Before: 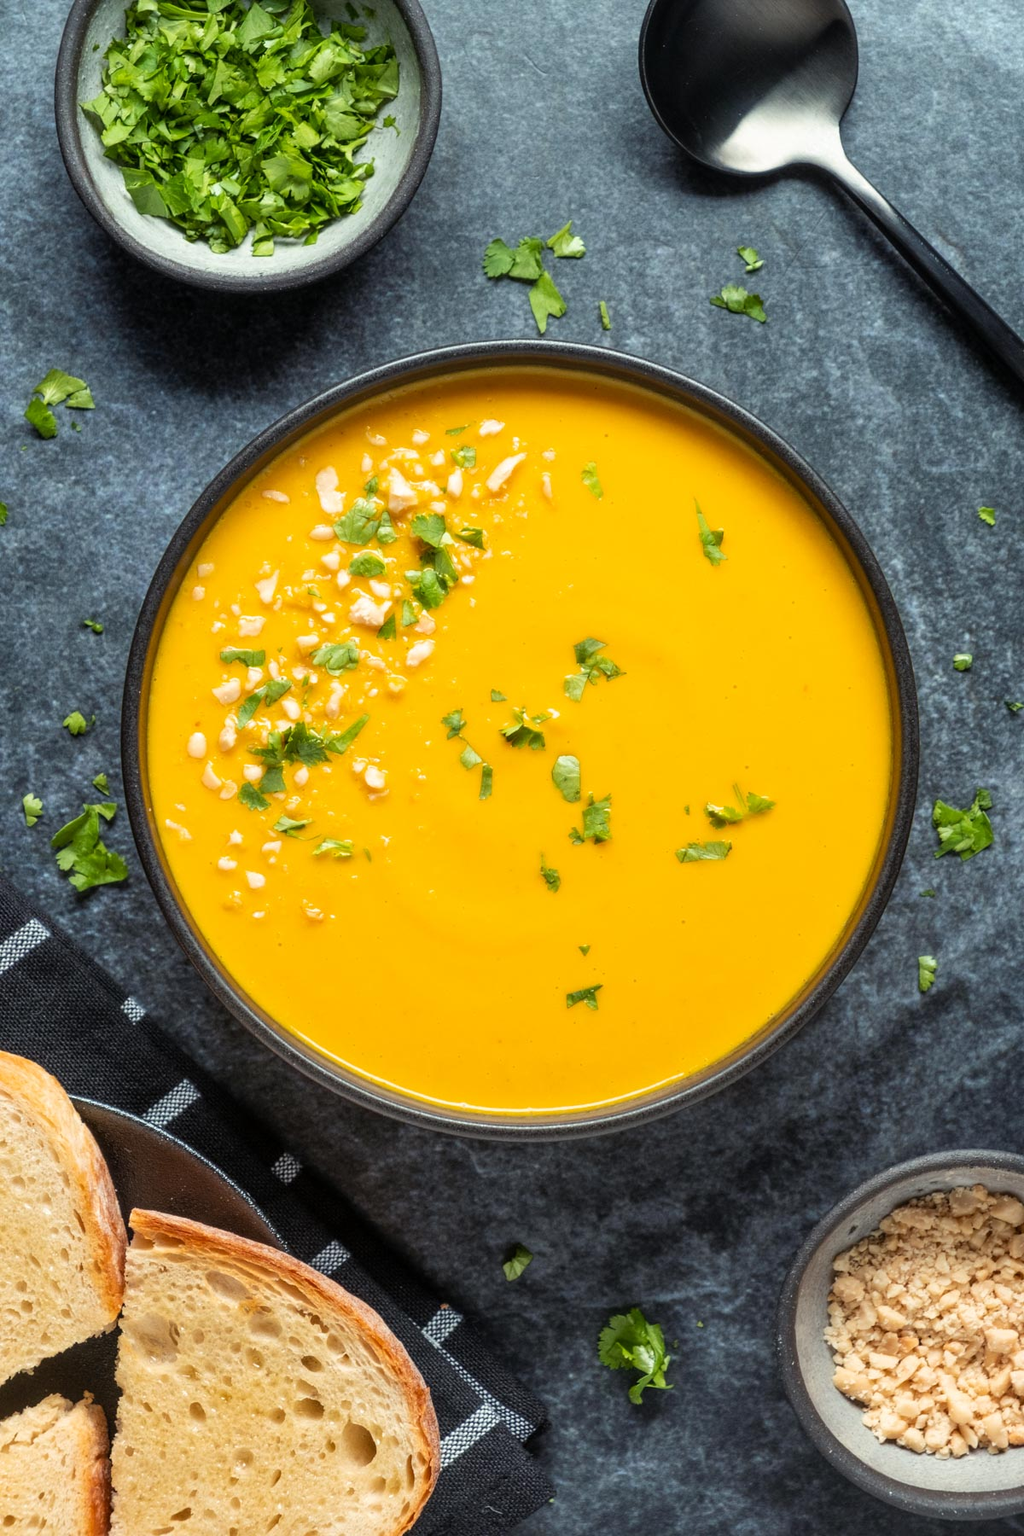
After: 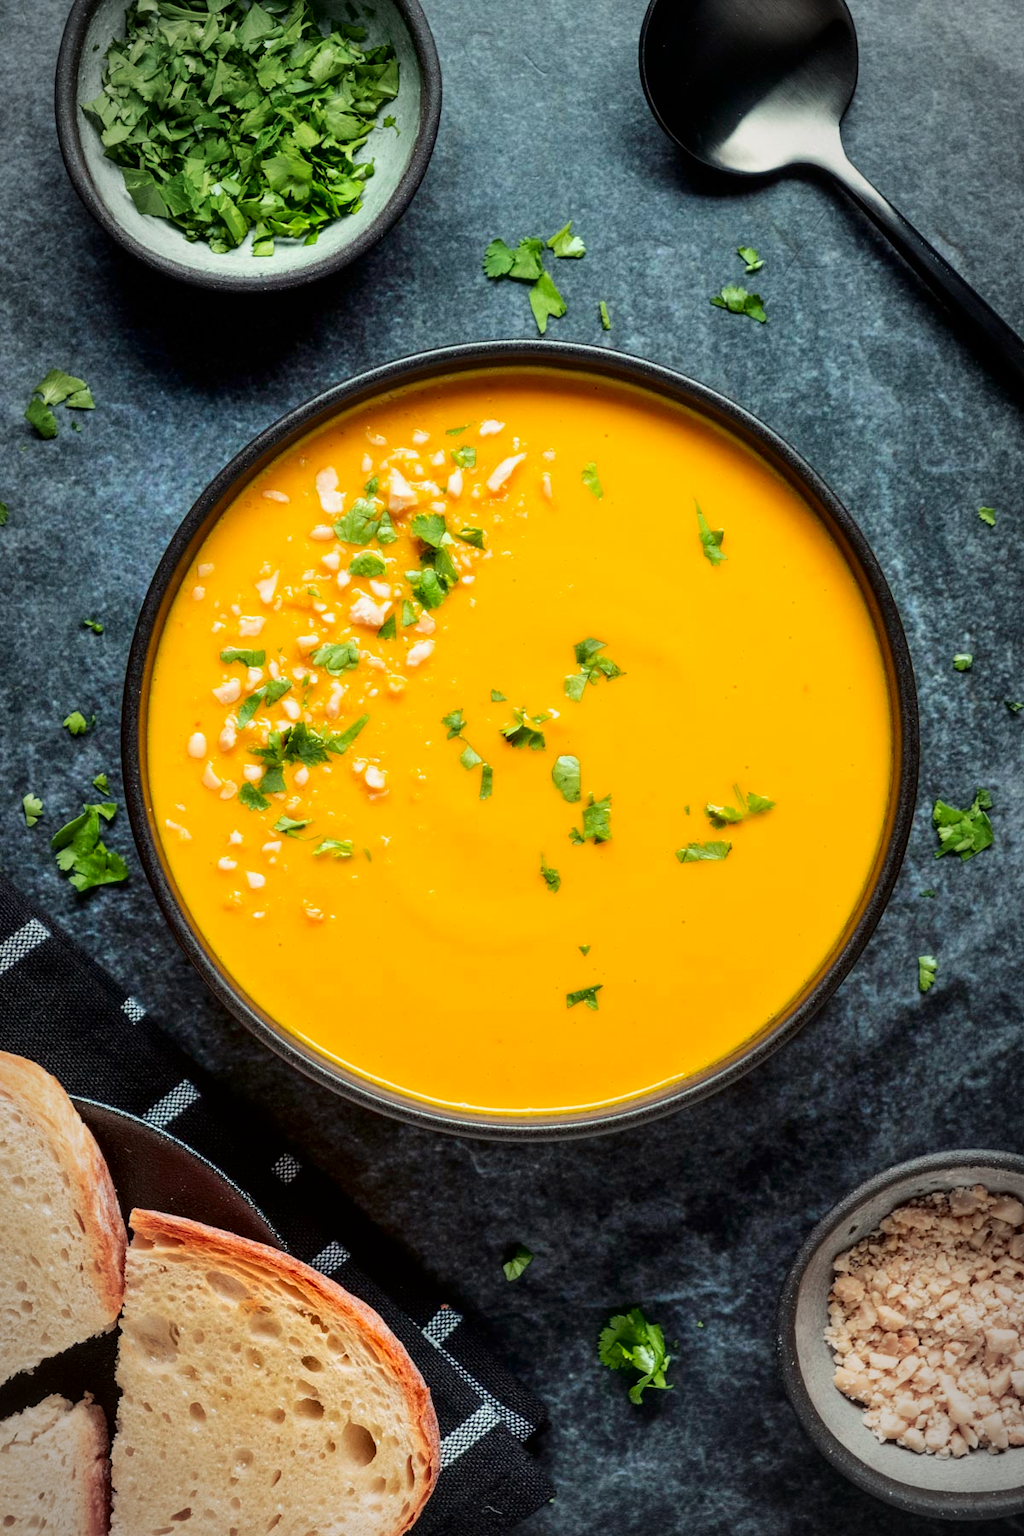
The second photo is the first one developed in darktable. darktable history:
tone curve: curves: ch0 [(0, 0) (0.068, 0.012) (0.183, 0.089) (0.341, 0.283) (0.547, 0.532) (0.828, 0.815) (1, 0.983)]; ch1 [(0, 0) (0.23, 0.166) (0.34, 0.308) (0.371, 0.337) (0.429, 0.411) (0.477, 0.462) (0.499, 0.5) (0.529, 0.537) (0.559, 0.582) (0.743, 0.798) (1, 1)]; ch2 [(0, 0) (0.431, 0.414) (0.498, 0.503) (0.524, 0.528) (0.568, 0.546) (0.6, 0.597) (0.634, 0.645) (0.728, 0.742) (1, 1)], color space Lab, independent channels, preserve colors none
contrast brightness saturation: contrast 0.05
vignetting: automatic ratio true
